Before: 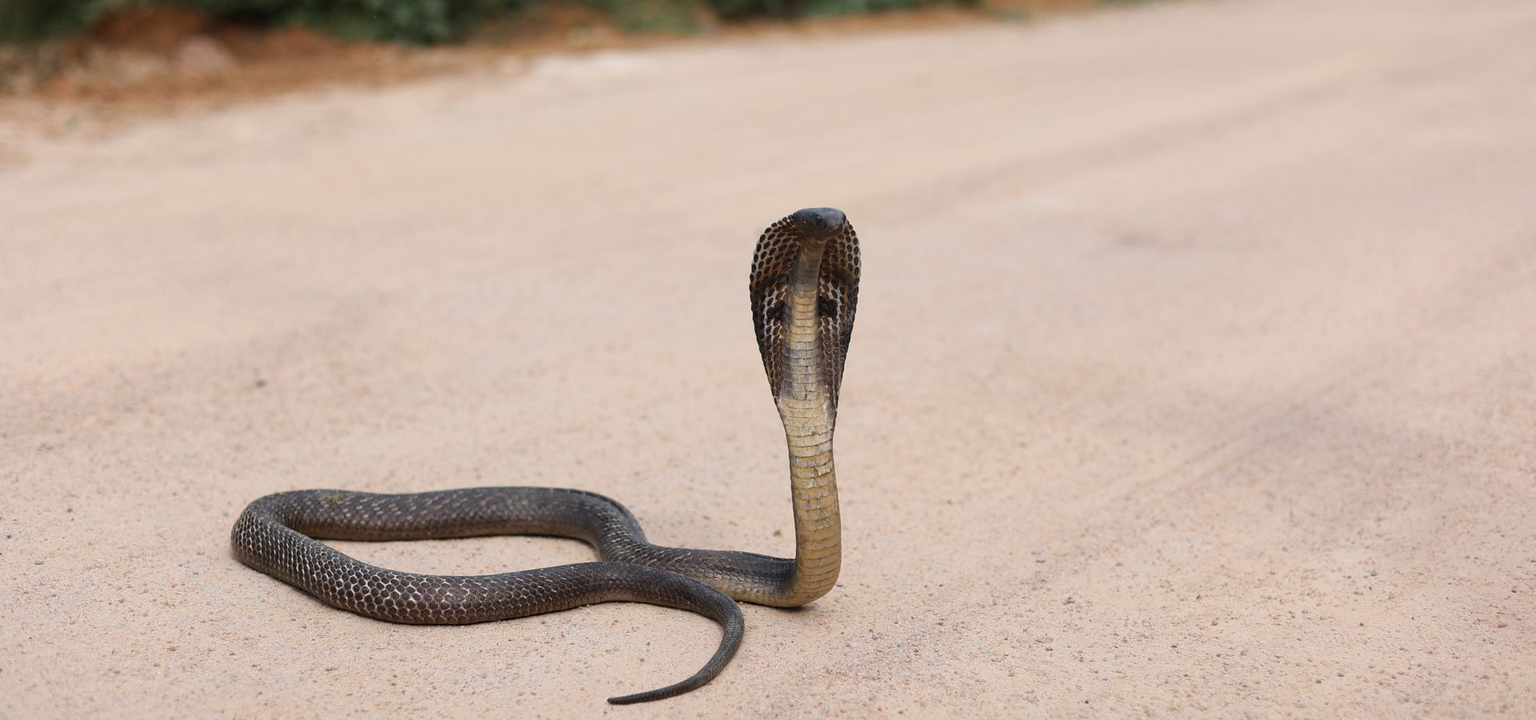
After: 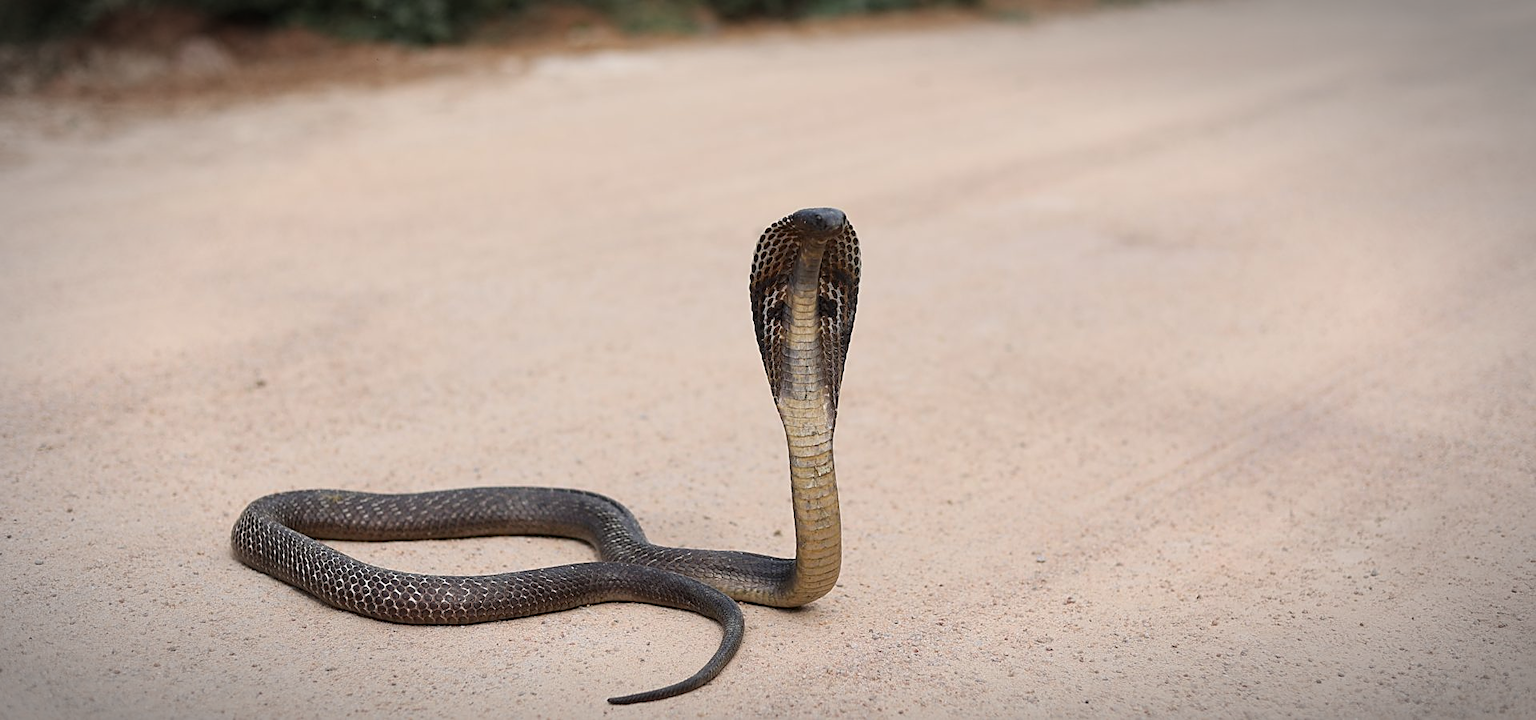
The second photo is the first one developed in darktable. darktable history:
vignetting: center (0, 0.01), automatic ratio true
sharpen: on, module defaults
